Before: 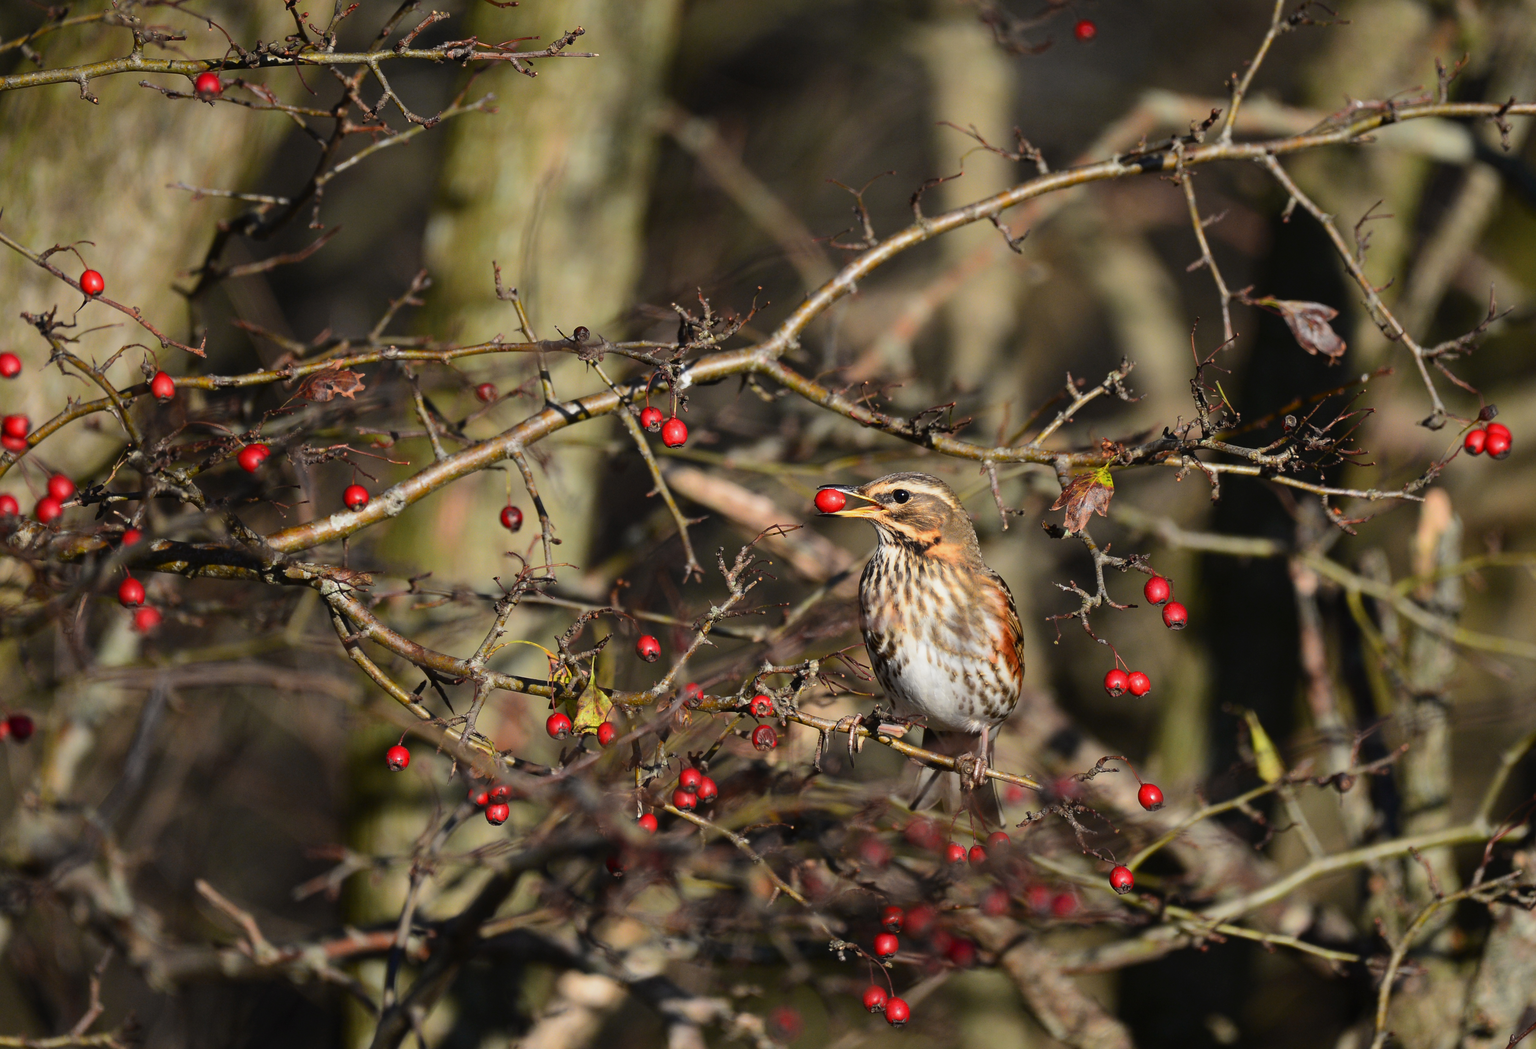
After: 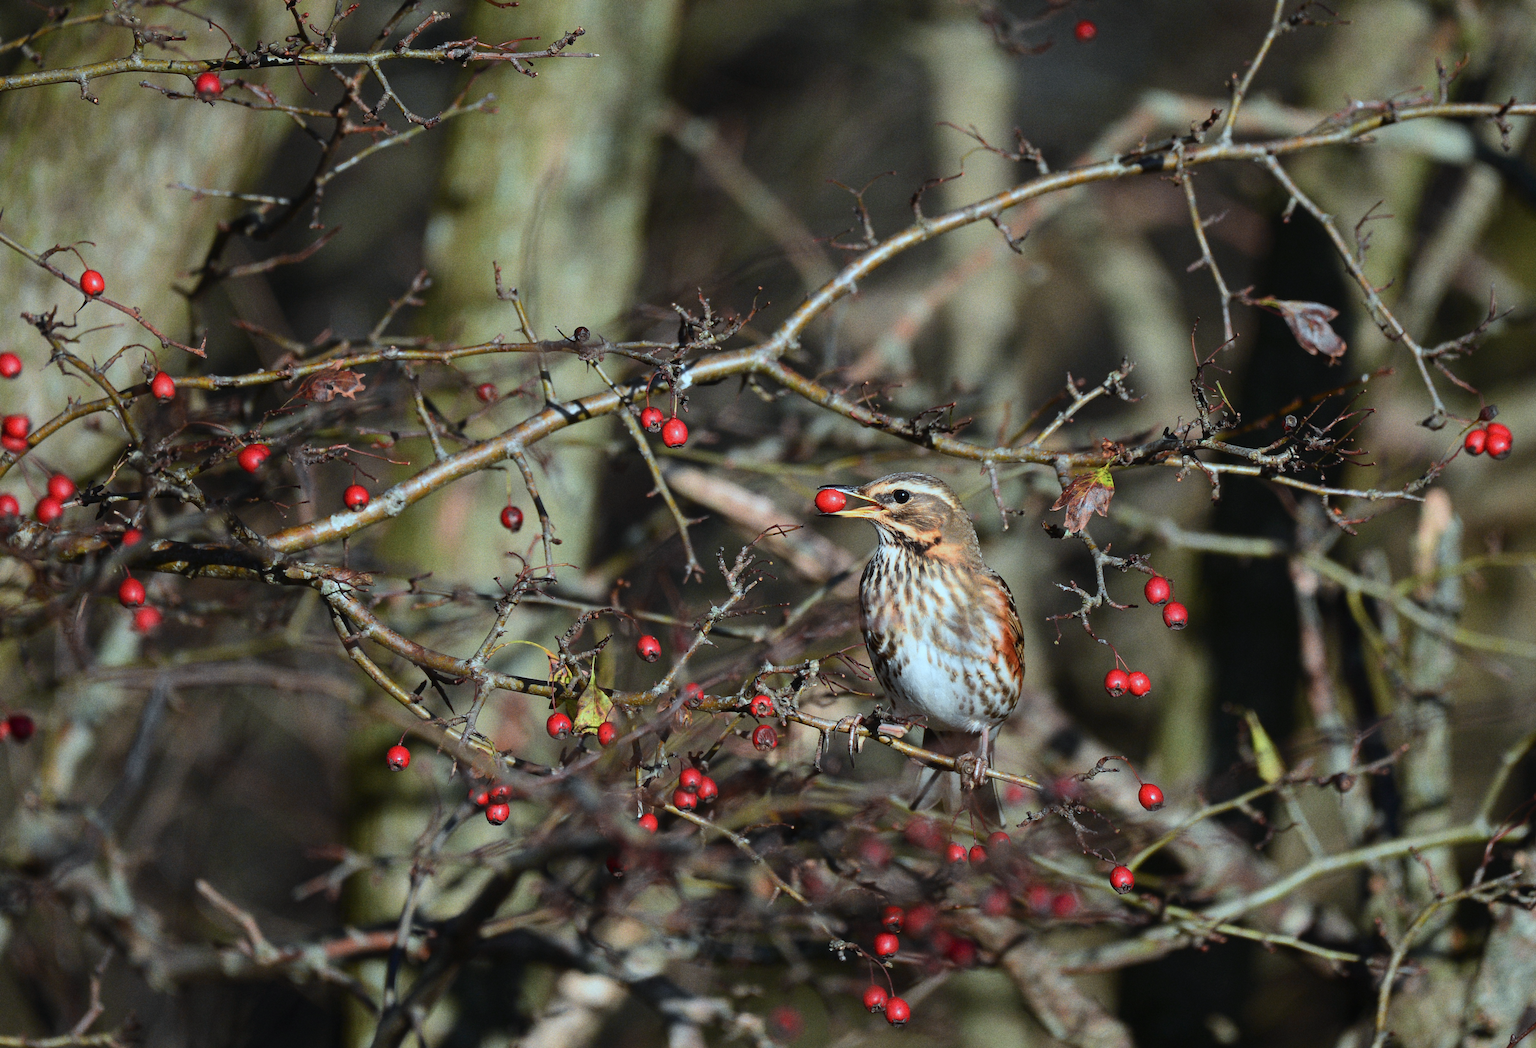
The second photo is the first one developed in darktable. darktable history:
grain: coarseness 3.21 ISO
color correction: highlights a* -10.69, highlights b* -19.19
